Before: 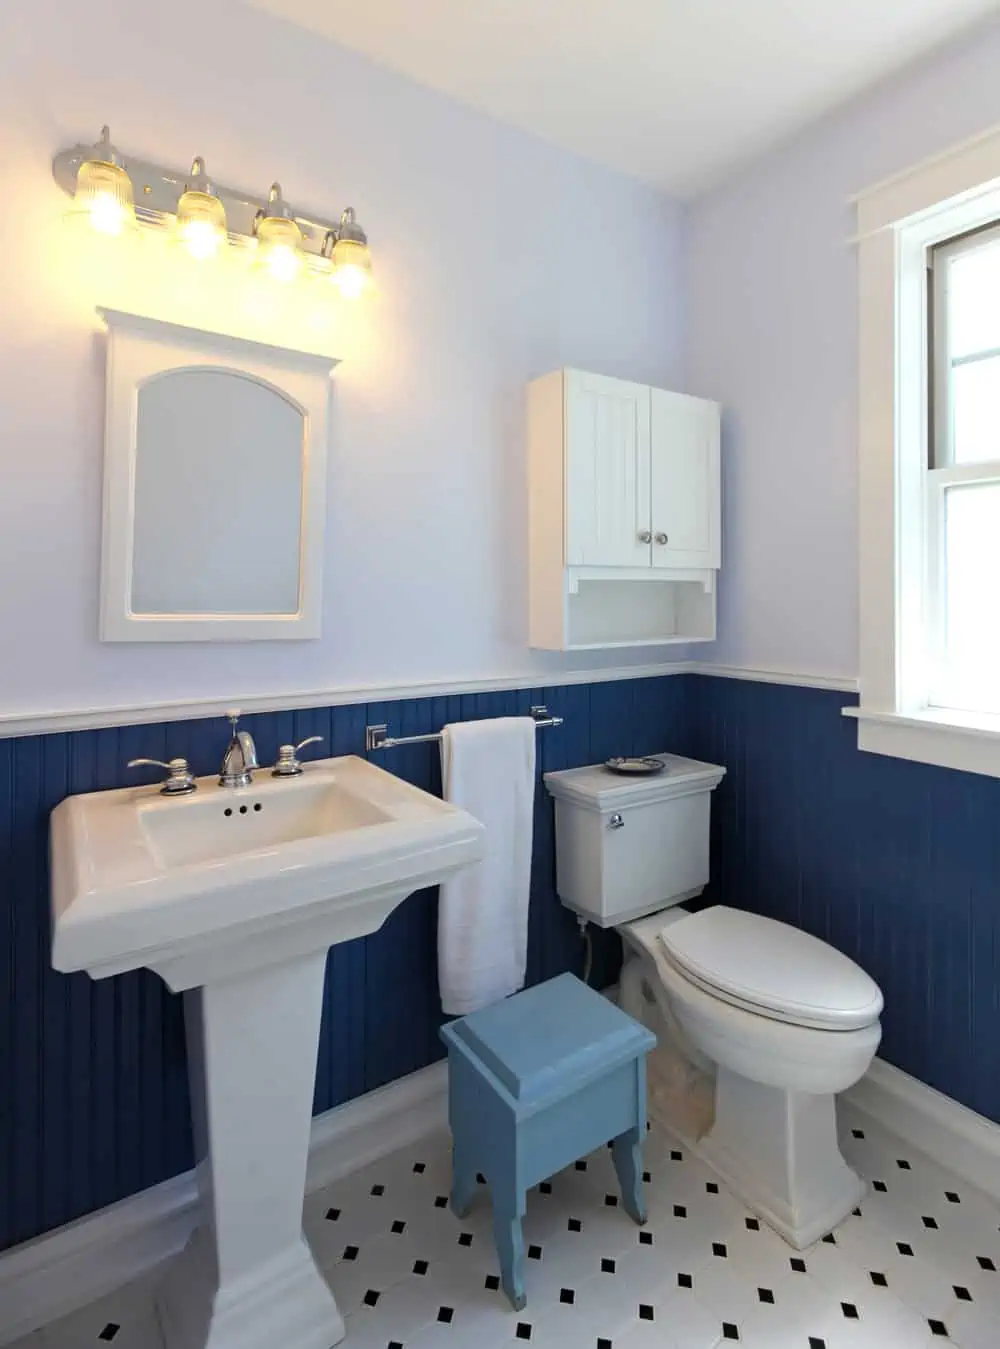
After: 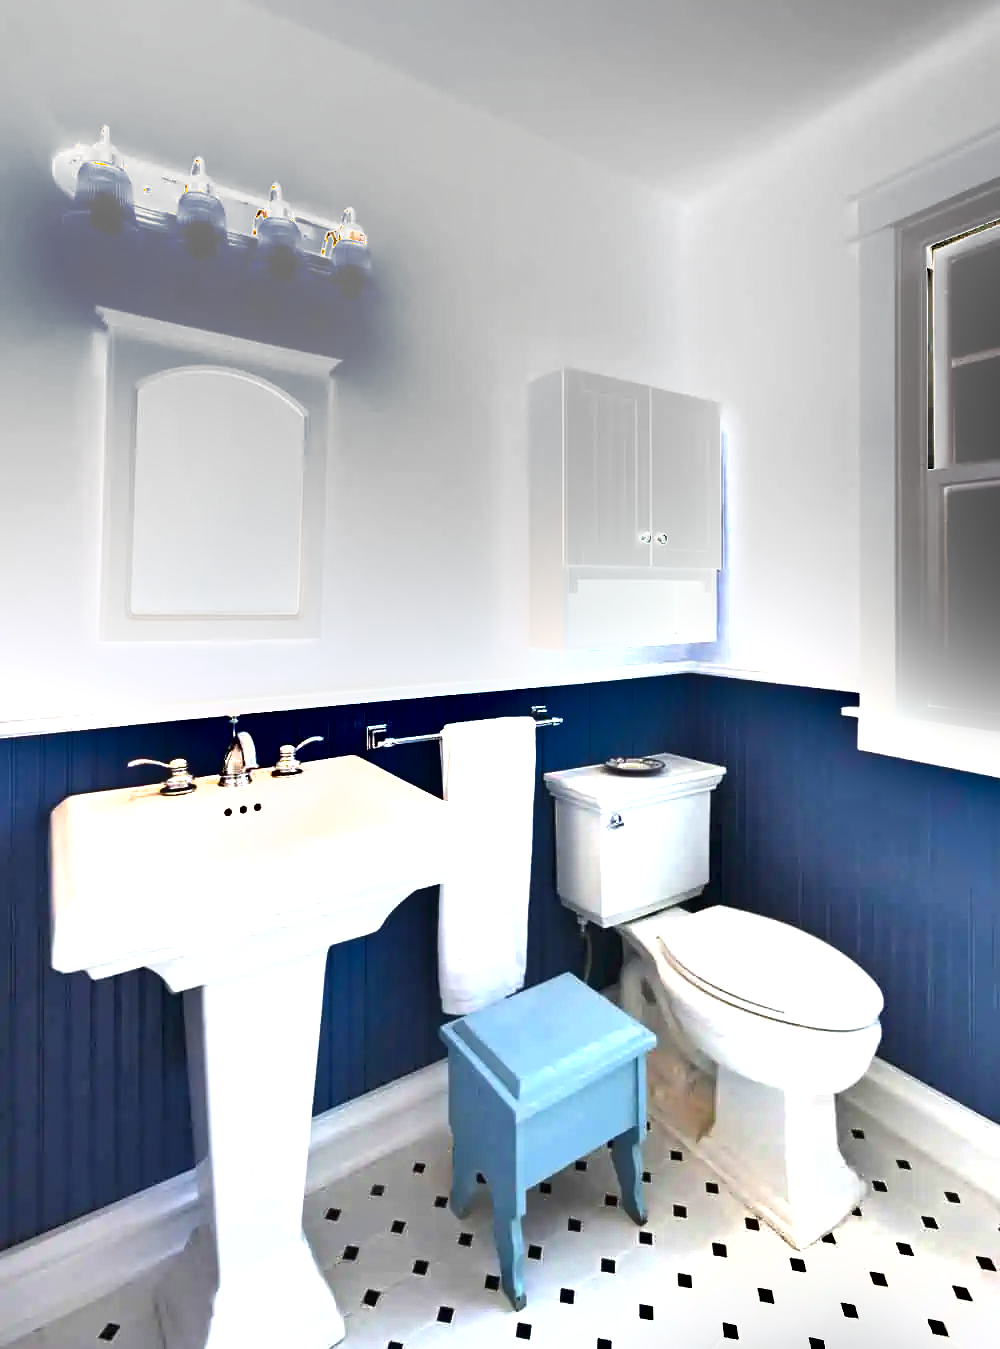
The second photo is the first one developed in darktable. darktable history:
exposure: black level correction 0, exposure 1.9 EV, compensate highlight preservation false
shadows and highlights: soften with gaussian
